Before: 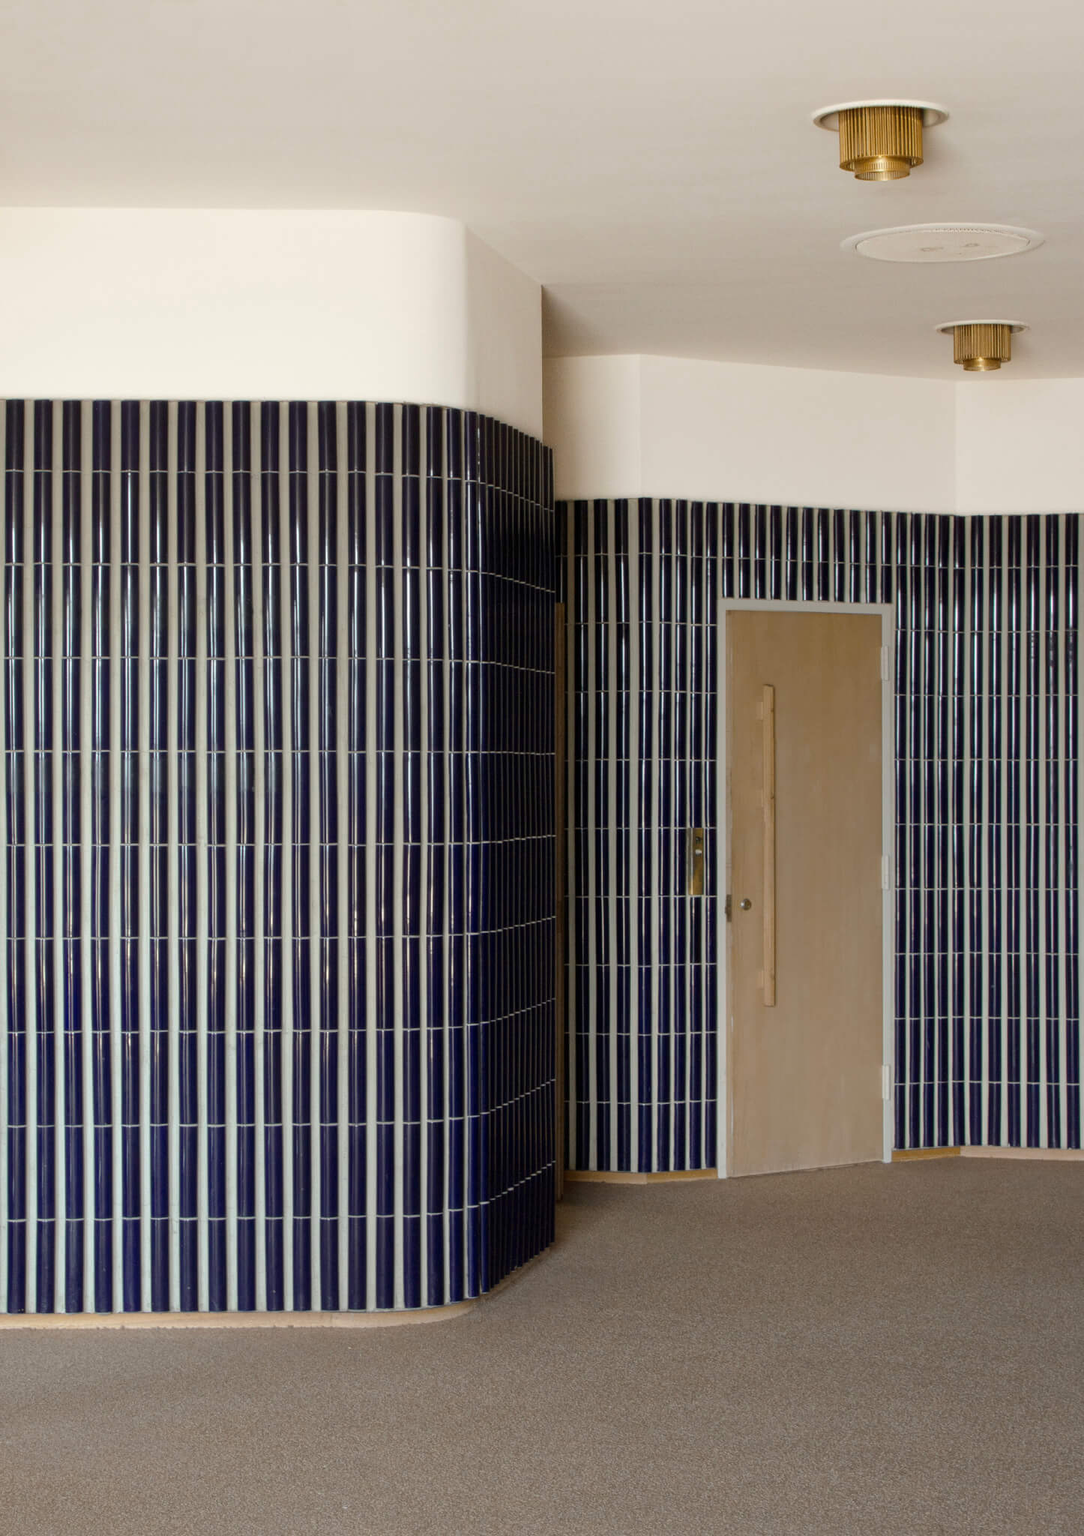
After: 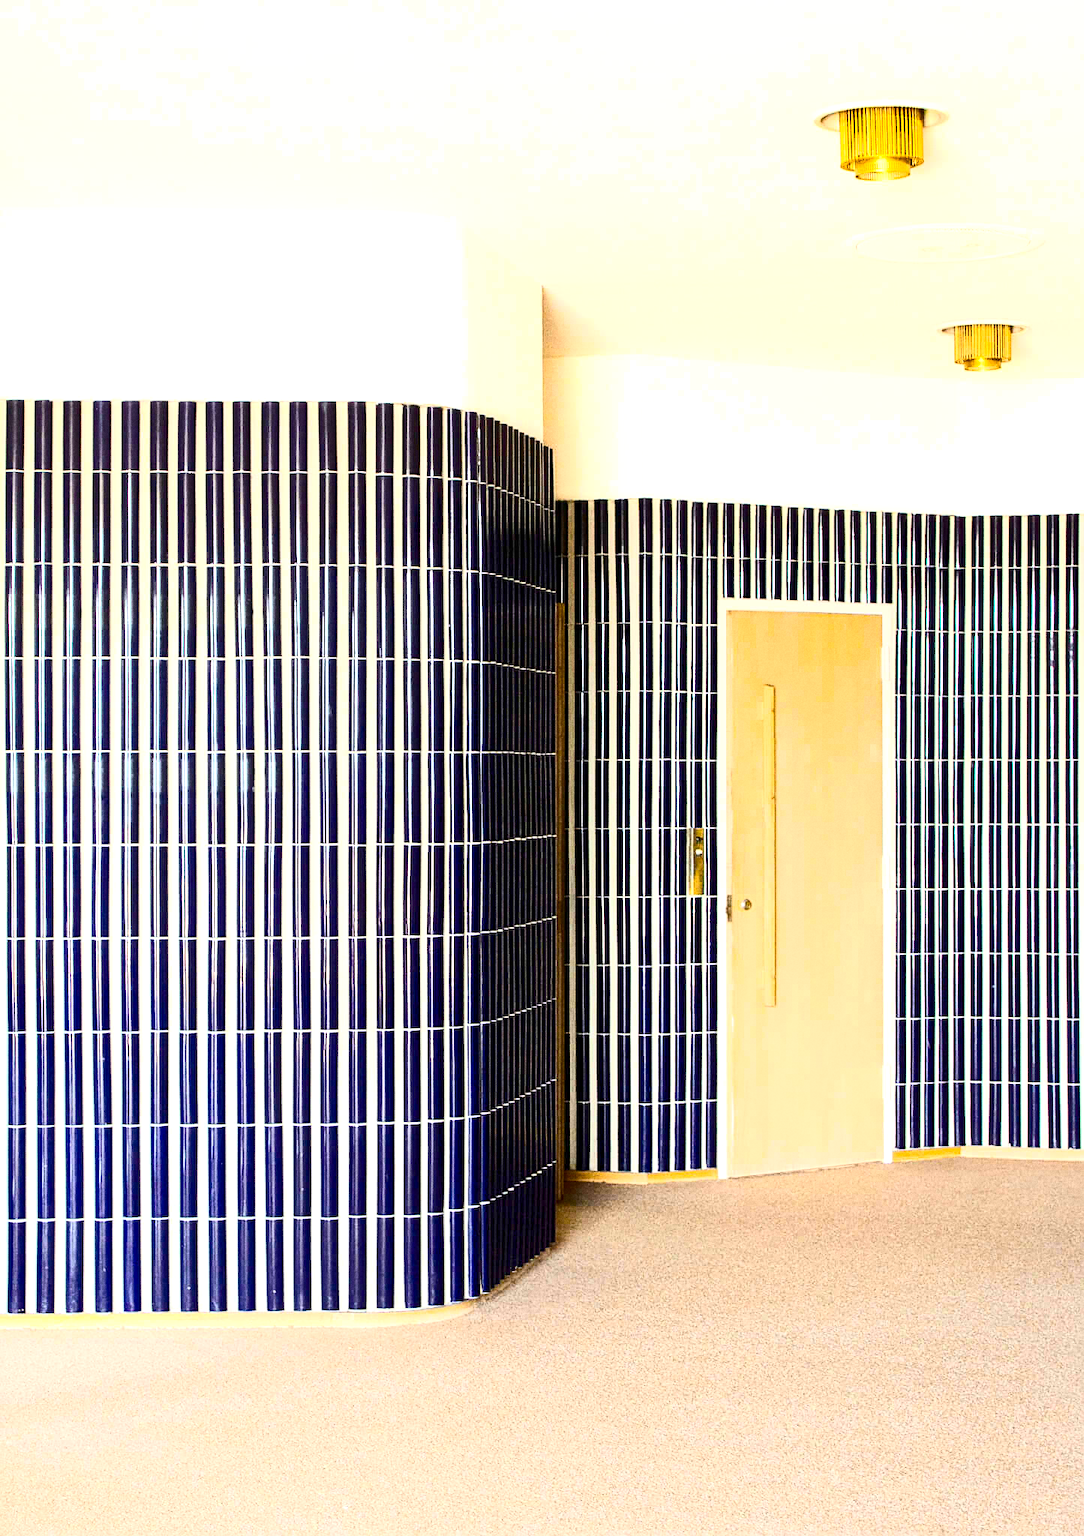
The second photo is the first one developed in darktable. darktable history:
contrast brightness saturation: contrast 0.39, brightness 0.1
grain: coarseness 8.68 ISO, strength 31.94%
color balance rgb: linear chroma grading › global chroma 15%, perceptual saturation grading › global saturation 30%
exposure: black level correction 0.001, exposure 1.719 EV, compensate exposure bias true, compensate highlight preservation false
sharpen: on, module defaults
